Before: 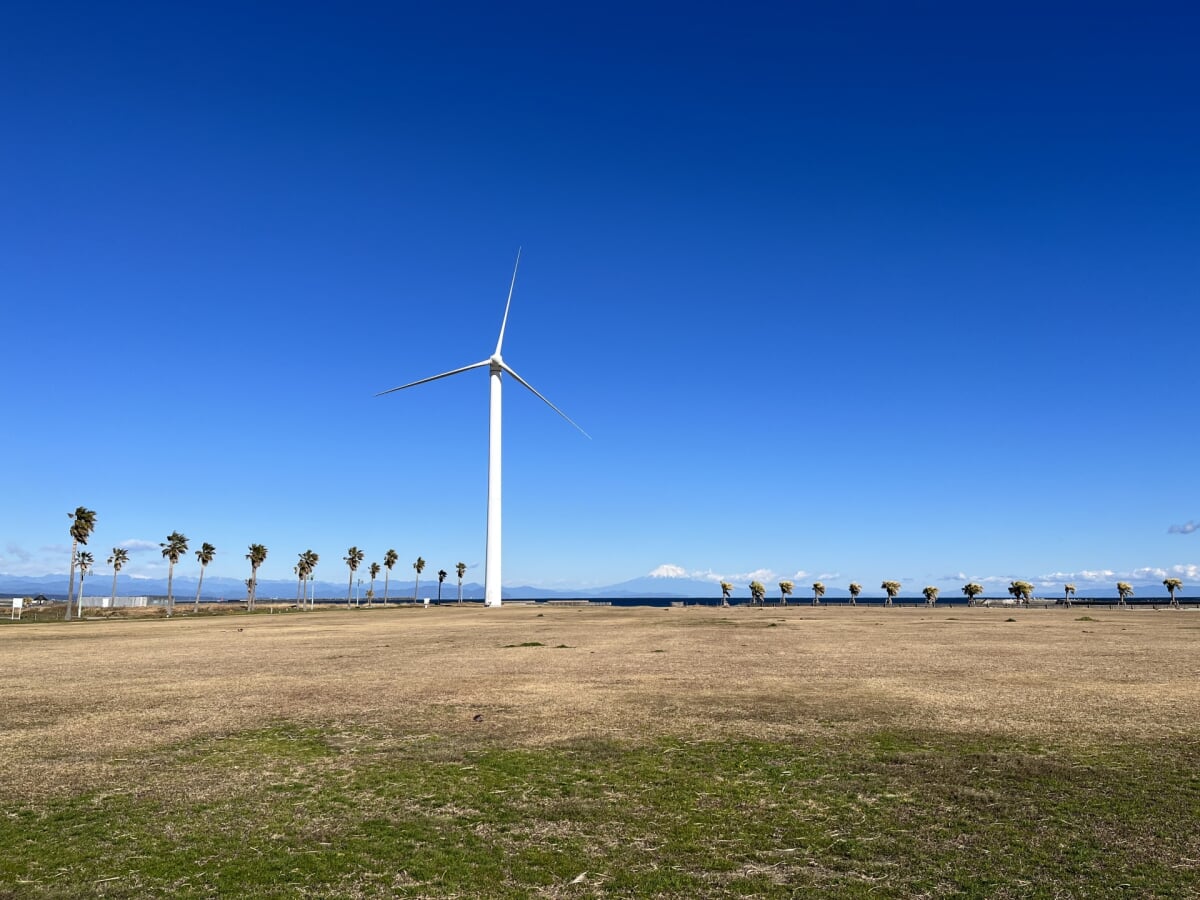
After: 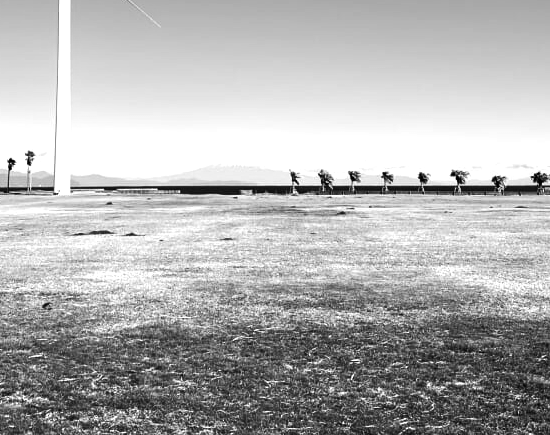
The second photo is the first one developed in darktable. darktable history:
tone equalizer: -8 EV -1.08 EV, -7 EV -1.01 EV, -6 EV -0.867 EV, -5 EV -0.578 EV, -3 EV 0.578 EV, -2 EV 0.867 EV, -1 EV 1.01 EV, +0 EV 1.08 EV, edges refinement/feathering 500, mask exposure compensation -1.57 EV, preserve details no
crop: left 35.976%, top 45.819%, right 18.162%, bottom 5.807%
exposure: exposure 0.127 EV, compensate highlight preservation false
monochrome: a 32, b 64, size 2.3
white balance: emerald 1
